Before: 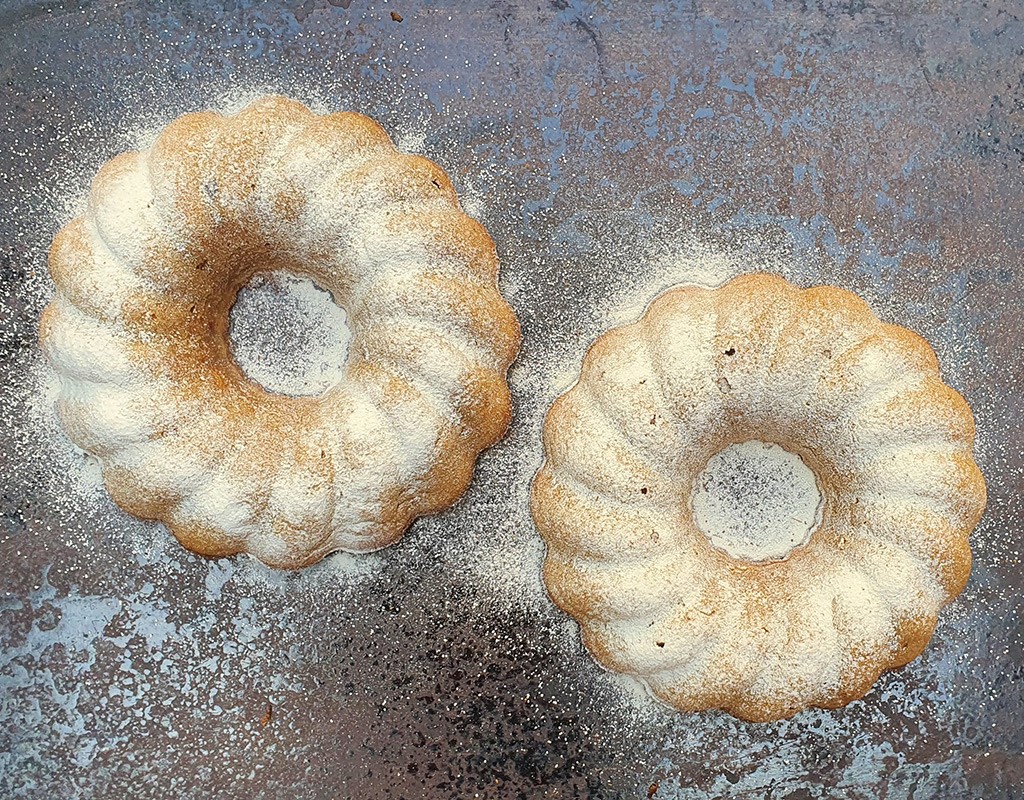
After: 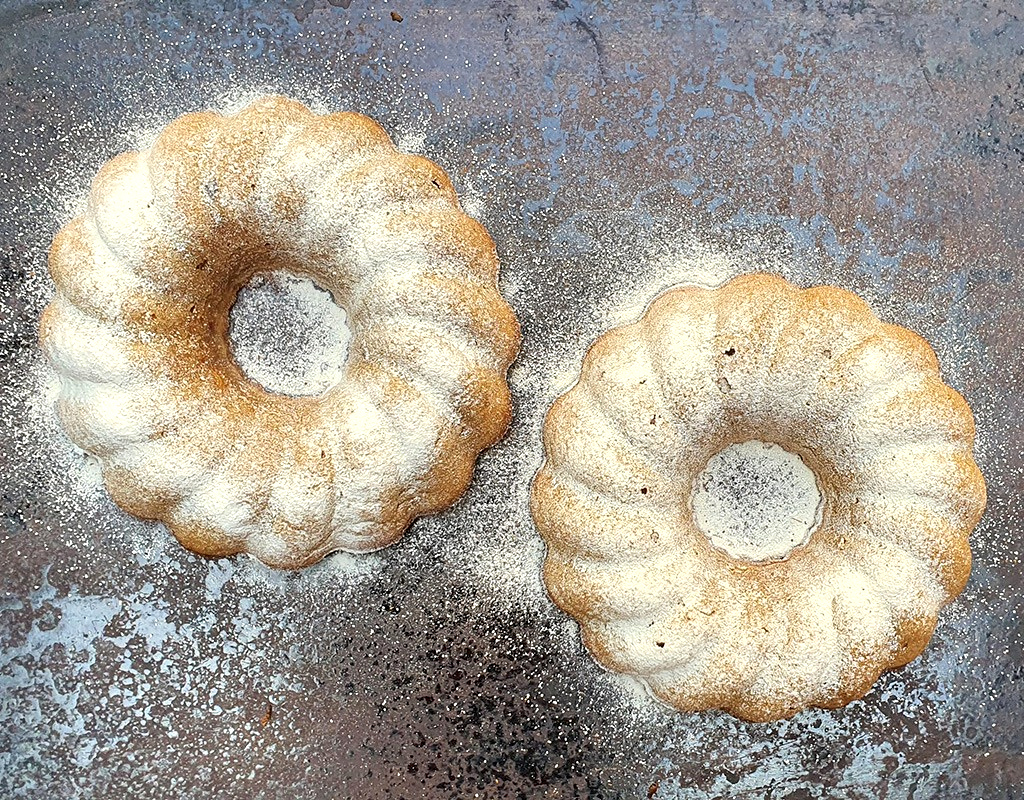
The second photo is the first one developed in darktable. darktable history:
exposure: exposure 0.217 EV, compensate highlight preservation false
contrast equalizer: y [[0.524, 0.538, 0.547, 0.548, 0.538, 0.524], [0.5 ×6], [0.5 ×6], [0 ×6], [0 ×6]]
